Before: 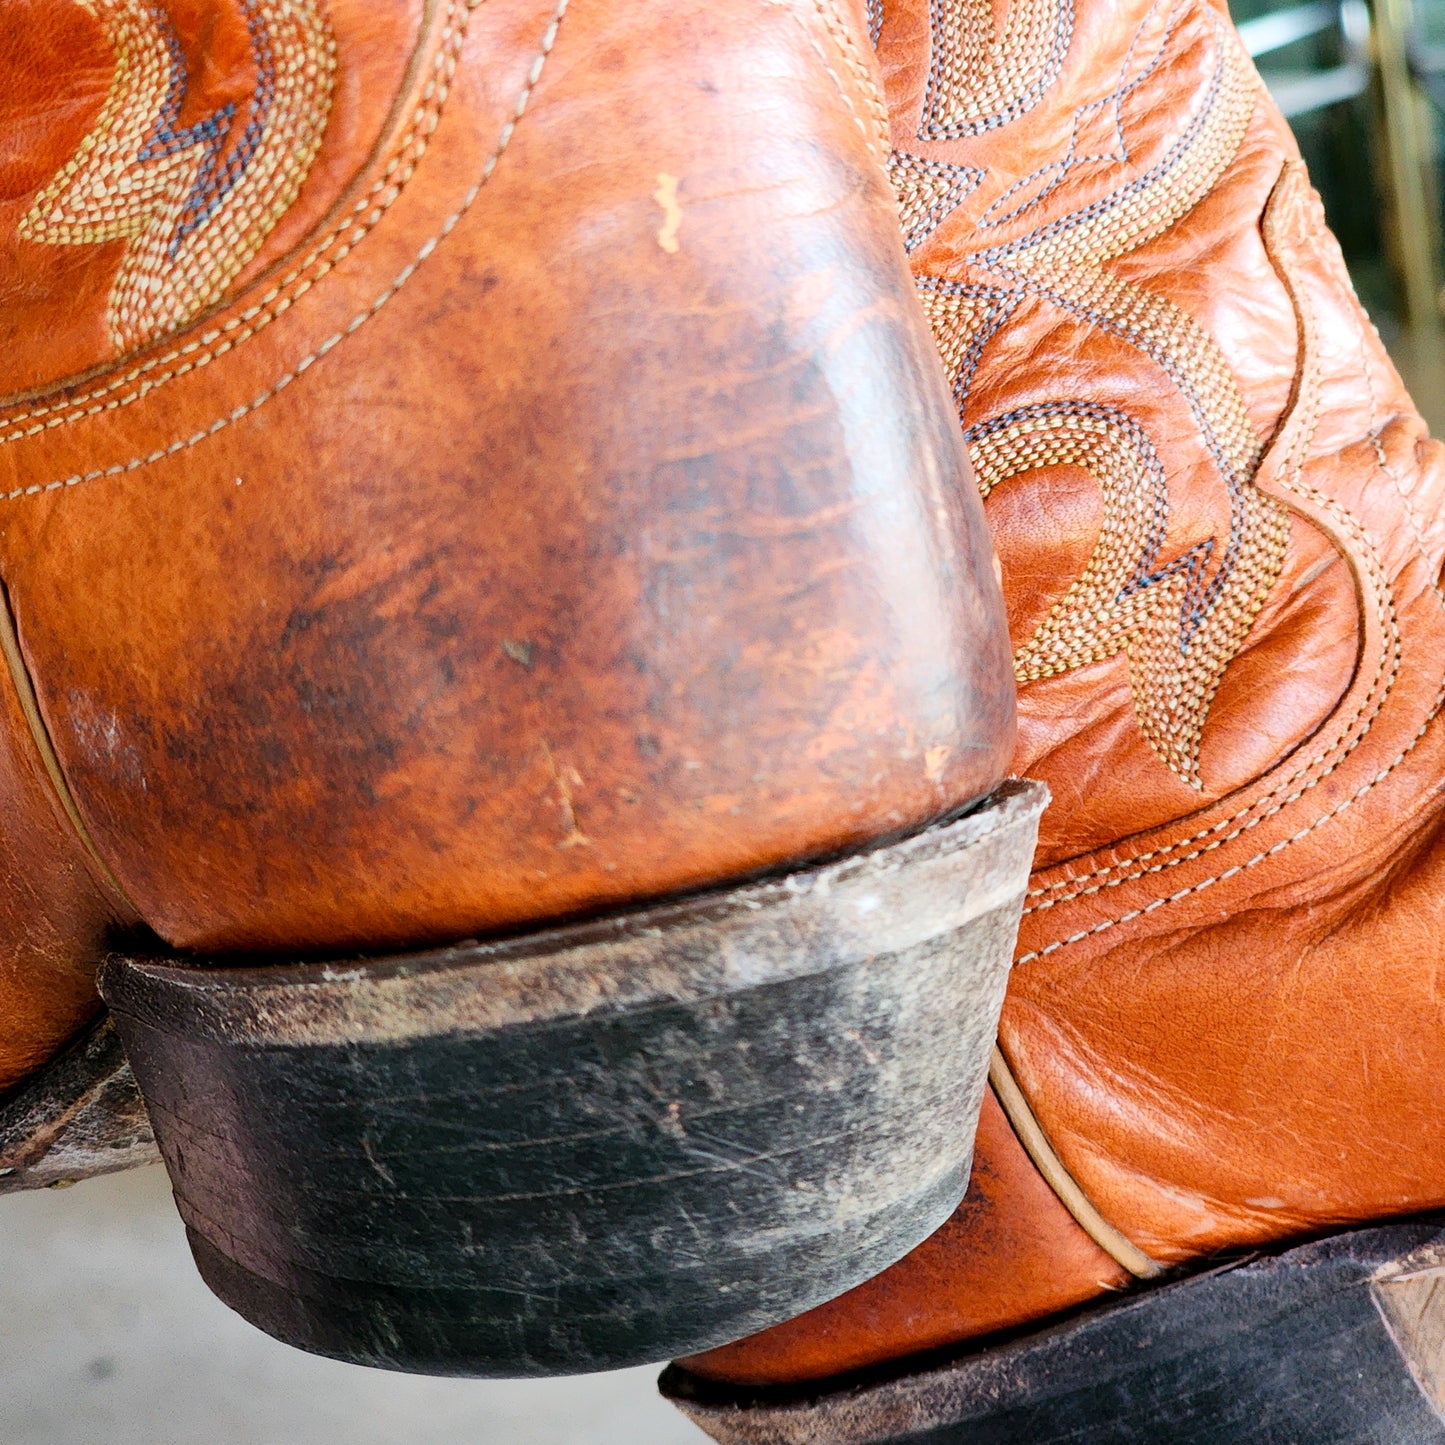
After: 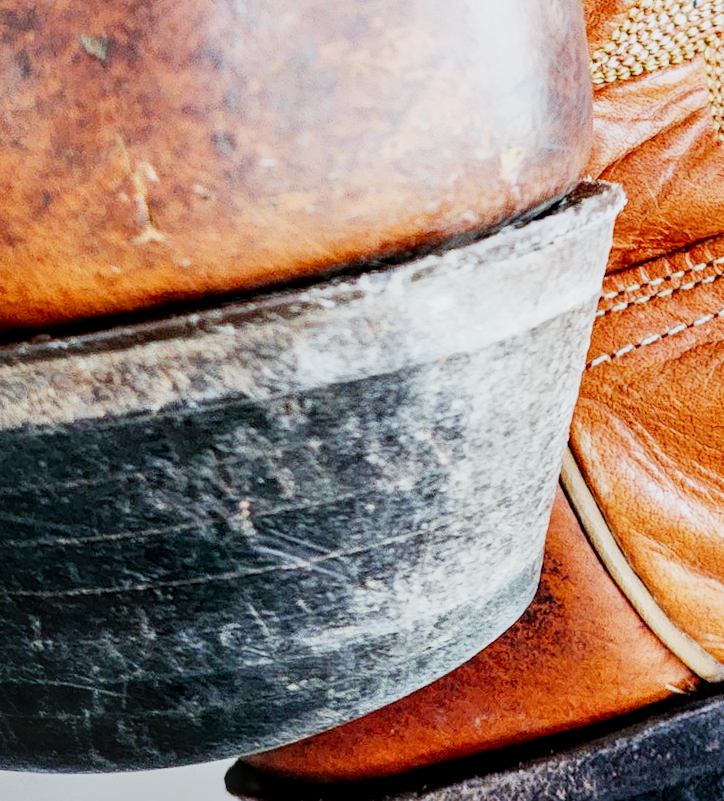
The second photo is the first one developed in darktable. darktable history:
sigmoid: skew -0.2, preserve hue 0%, red attenuation 0.1, red rotation 0.035, green attenuation 0.1, green rotation -0.017, blue attenuation 0.15, blue rotation -0.052, base primaries Rec2020
rotate and perspective: rotation 0.8°, automatic cropping off
local contrast: detail 130%
crop: left 29.672%, top 41.786%, right 20.851%, bottom 3.487%
exposure: black level correction 0, exposure 0.7 EV, compensate exposure bias true, compensate highlight preservation false
white balance: red 0.925, blue 1.046
